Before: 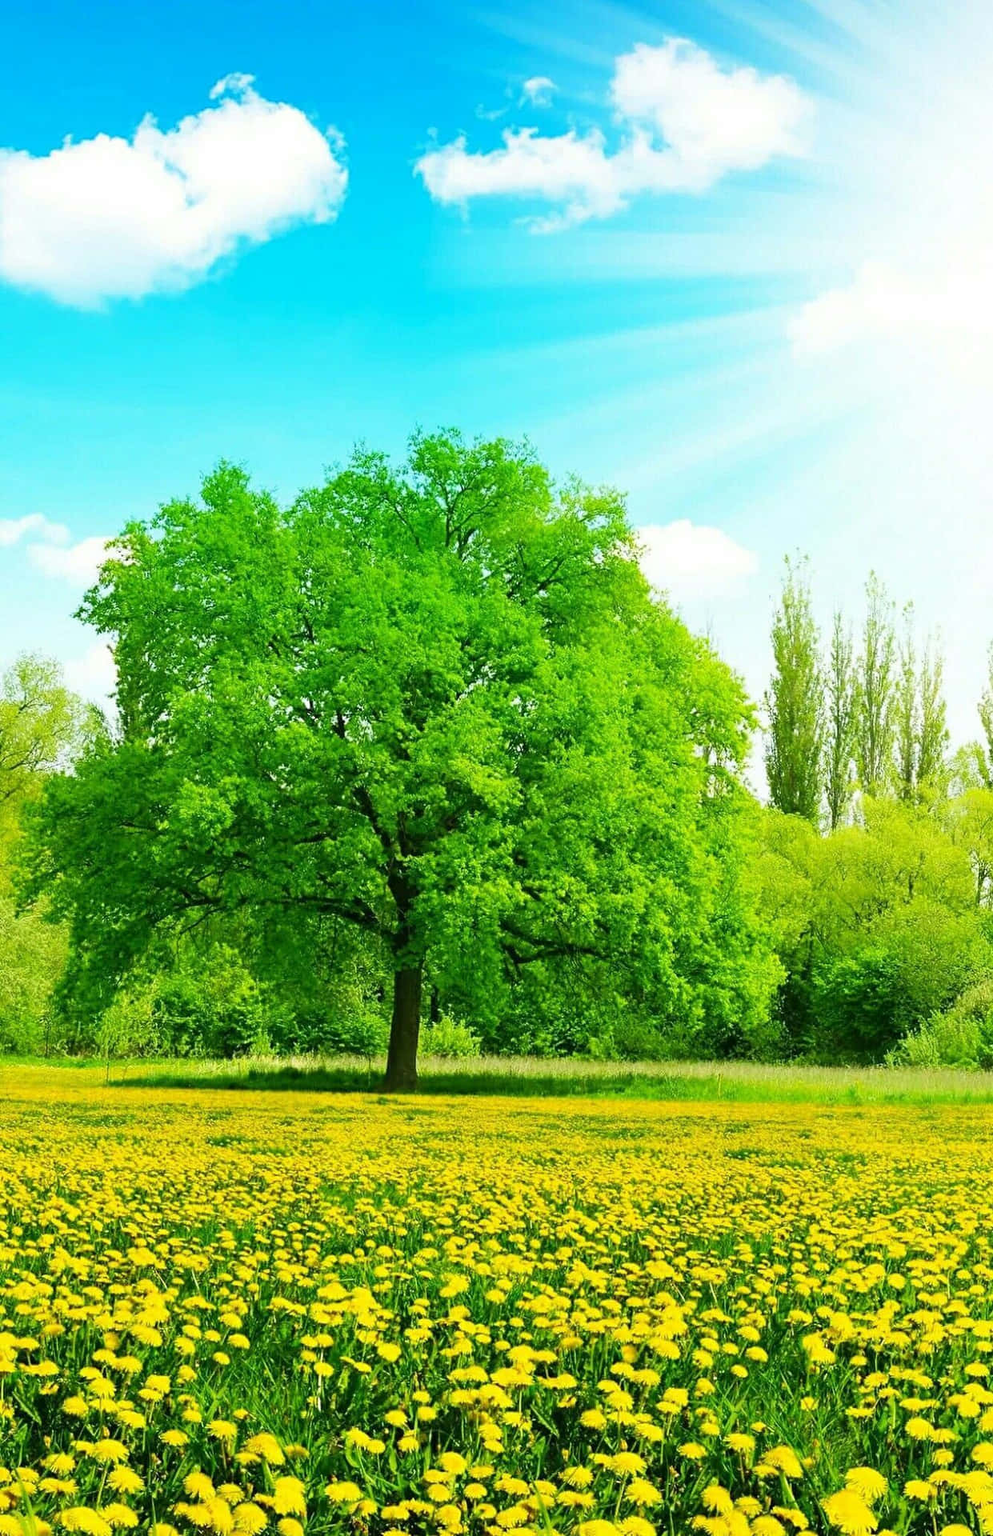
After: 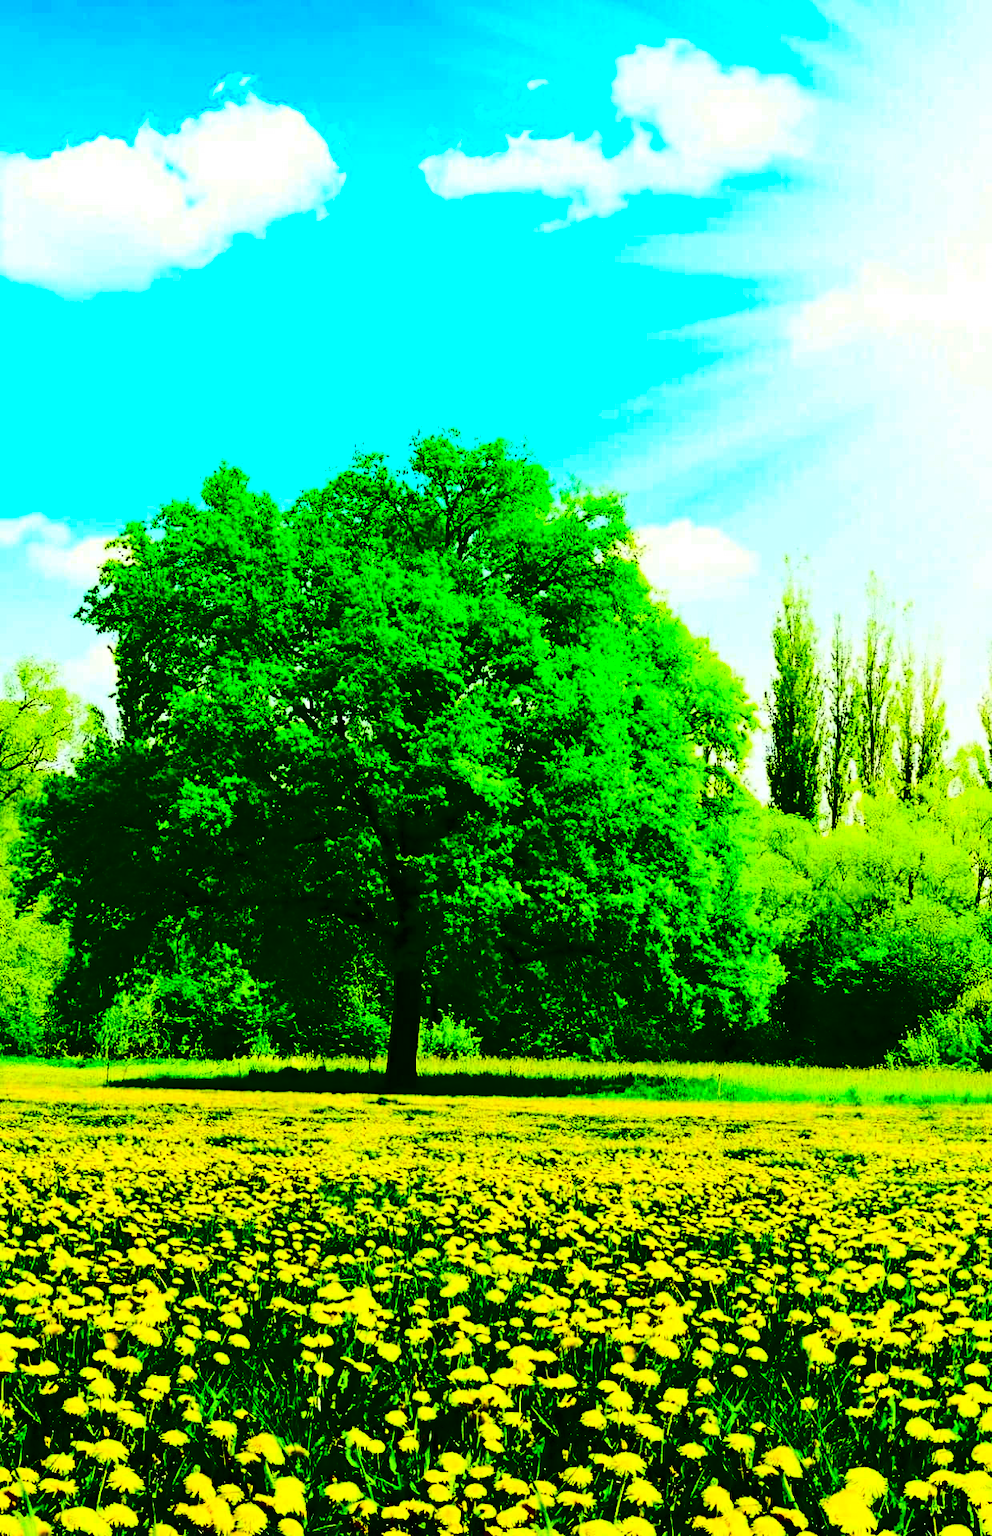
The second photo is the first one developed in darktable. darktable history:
contrast brightness saturation: contrast 0.755, brightness -0.986, saturation 0.998
